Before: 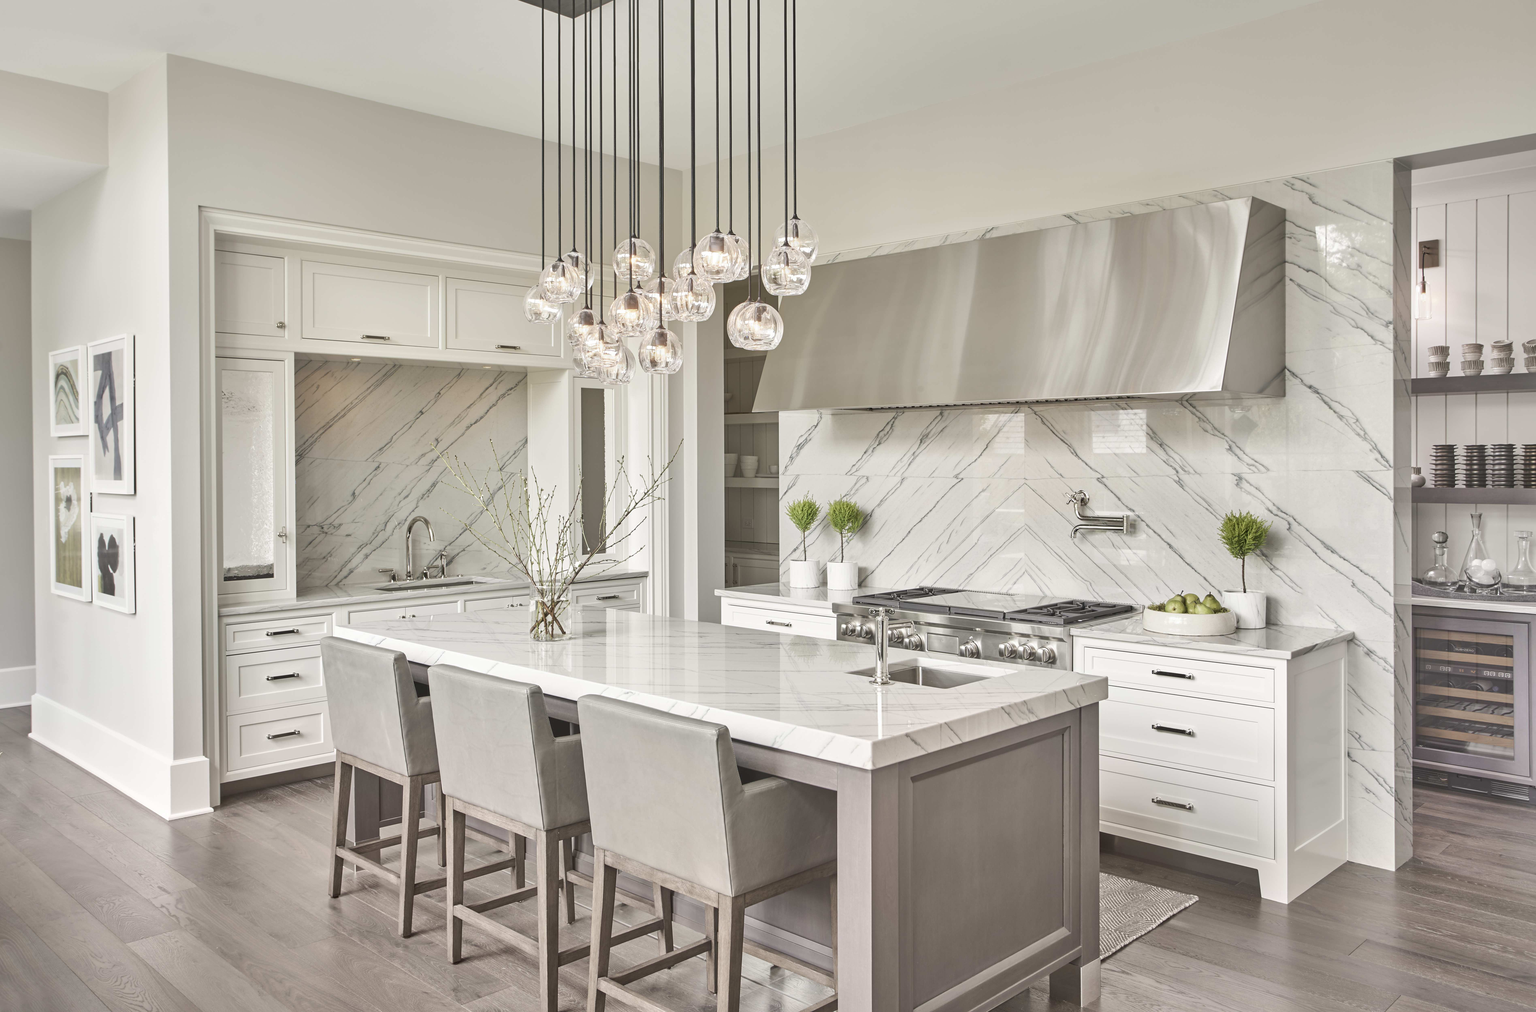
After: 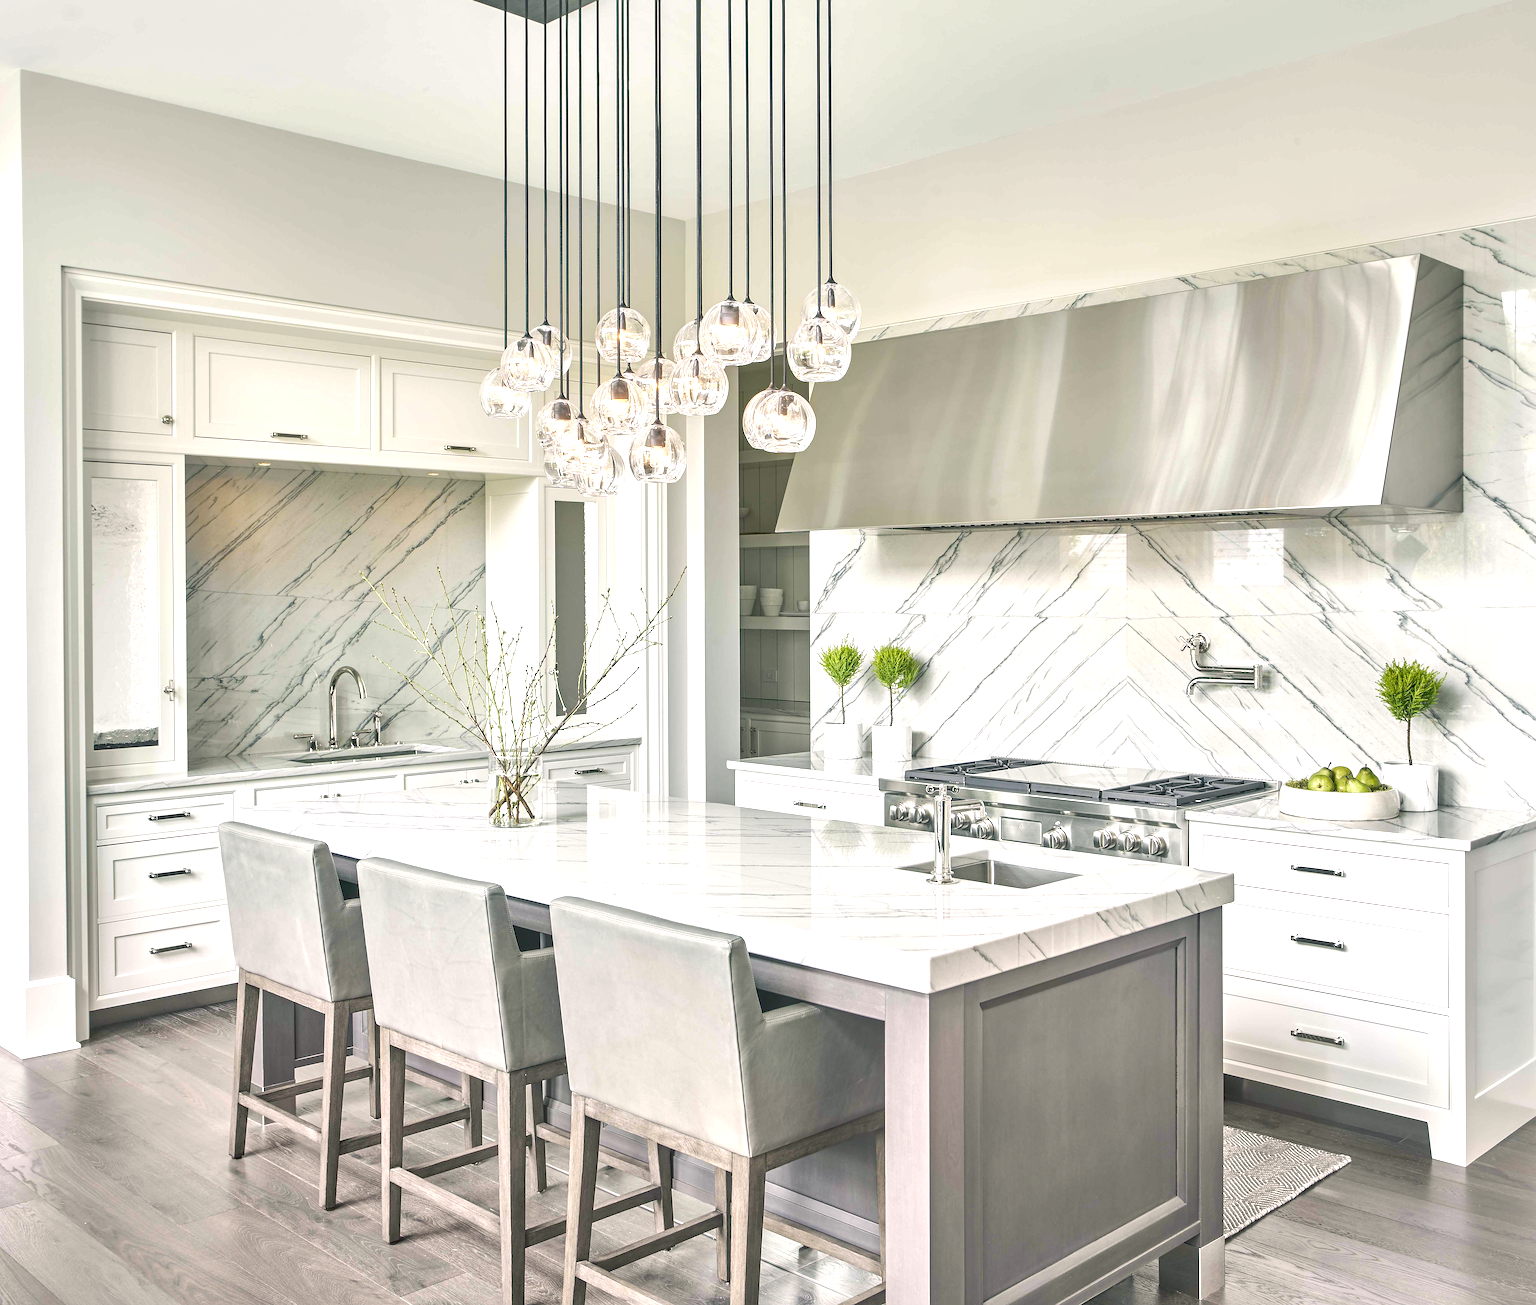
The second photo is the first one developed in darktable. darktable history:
color balance rgb: shadows lift › chroma 1.543%, shadows lift › hue 260.14°, power › luminance -7.569%, power › chroma 1.1%, power › hue 215.5°, perceptual saturation grading › global saturation 50.314%, perceptual brilliance grading › global brilliance 2.958%, perceptual brilliance grading › highlights -2.439%, perceptual brilliance grading › shadows 3.324%, global vibrance 9.241%
tone equalizer: on, module defaults
local contrast: on, module defaults
sharpen: on, module defaults
crop: left 9.849%, right 12.608%
exposure: exposure 0.6 EV, compensate exposure bias true, compensate highlight preservation false
